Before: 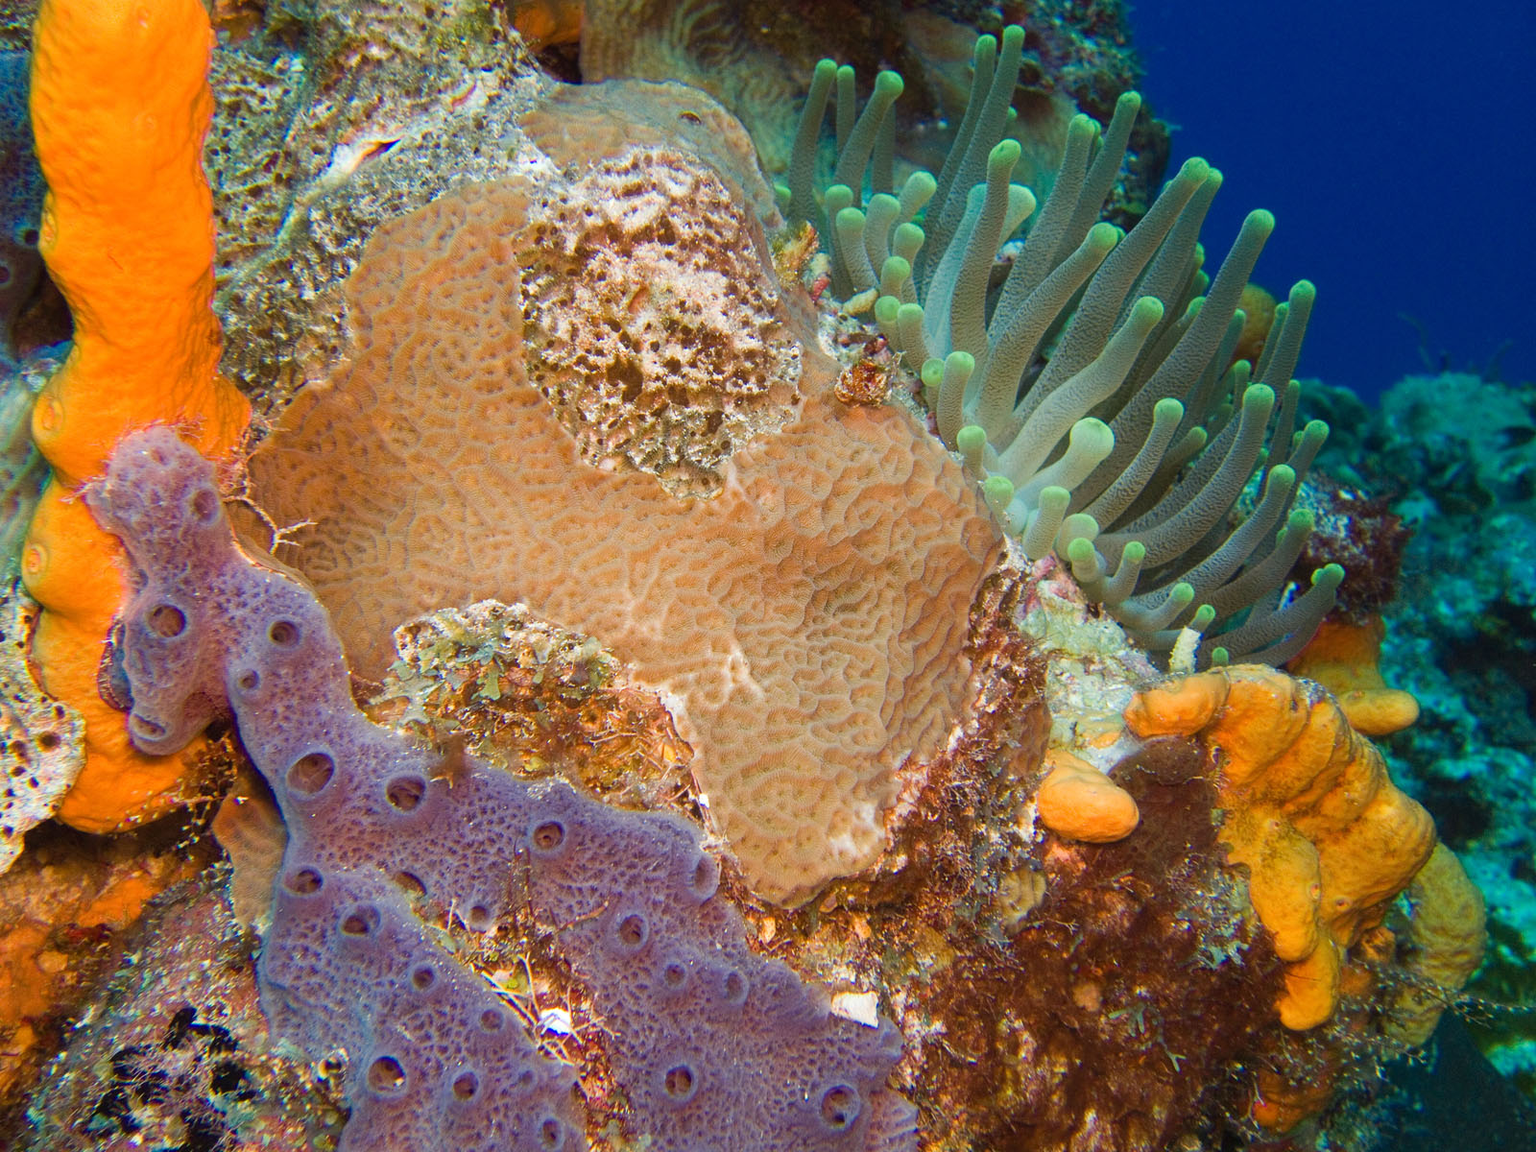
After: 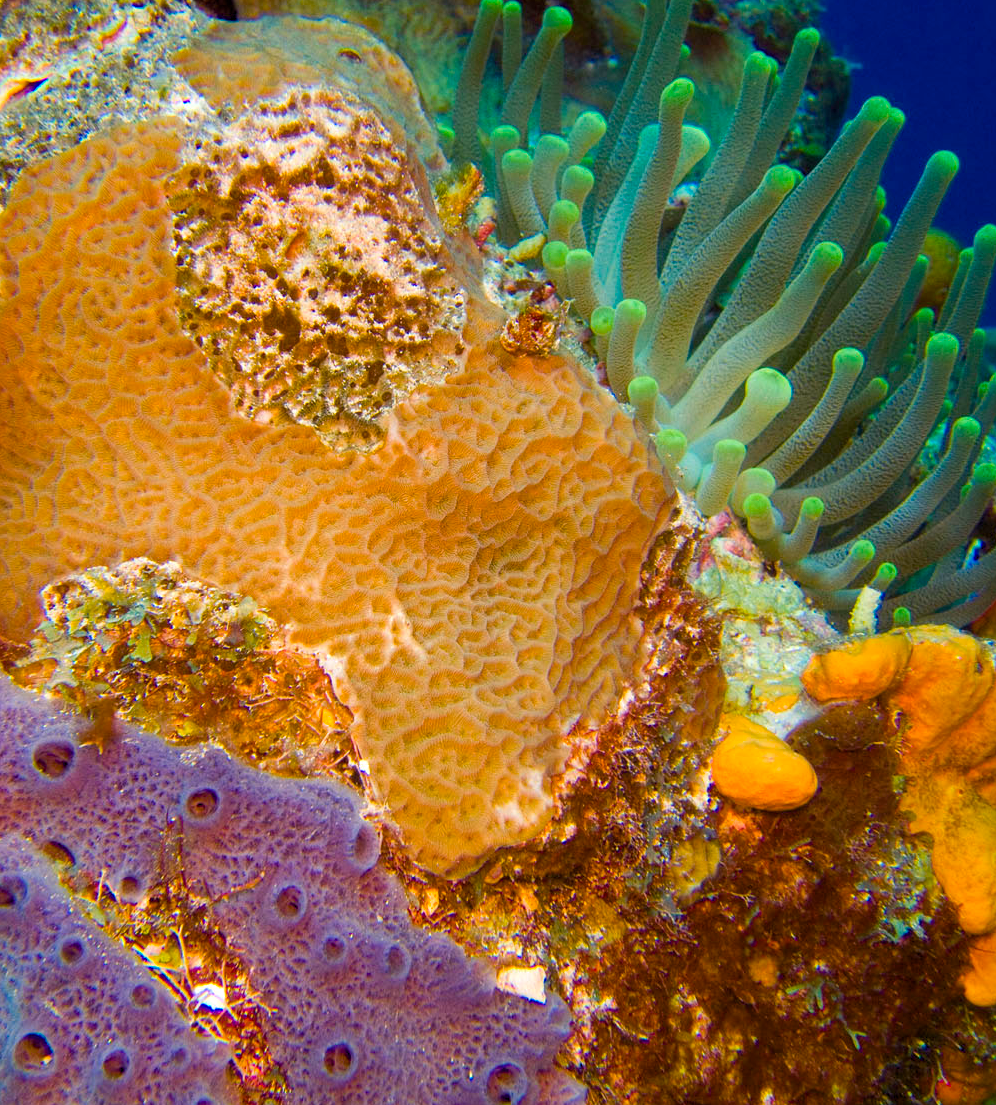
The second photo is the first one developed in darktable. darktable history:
crop and rotate: left 23.162%, top 5.619%, right 14.572%, bottom 2.261%
color balance rgb: highlights gain › chroma 1.36%, highlights gain › hue 51.94°, global offset › luminance -0.277%, global offset › hue 262.49°, perceptual saturation grading › global saturation 30.612%, global vibrance 34.936%
levels: levels [0.016, 0.492, 0.969]
